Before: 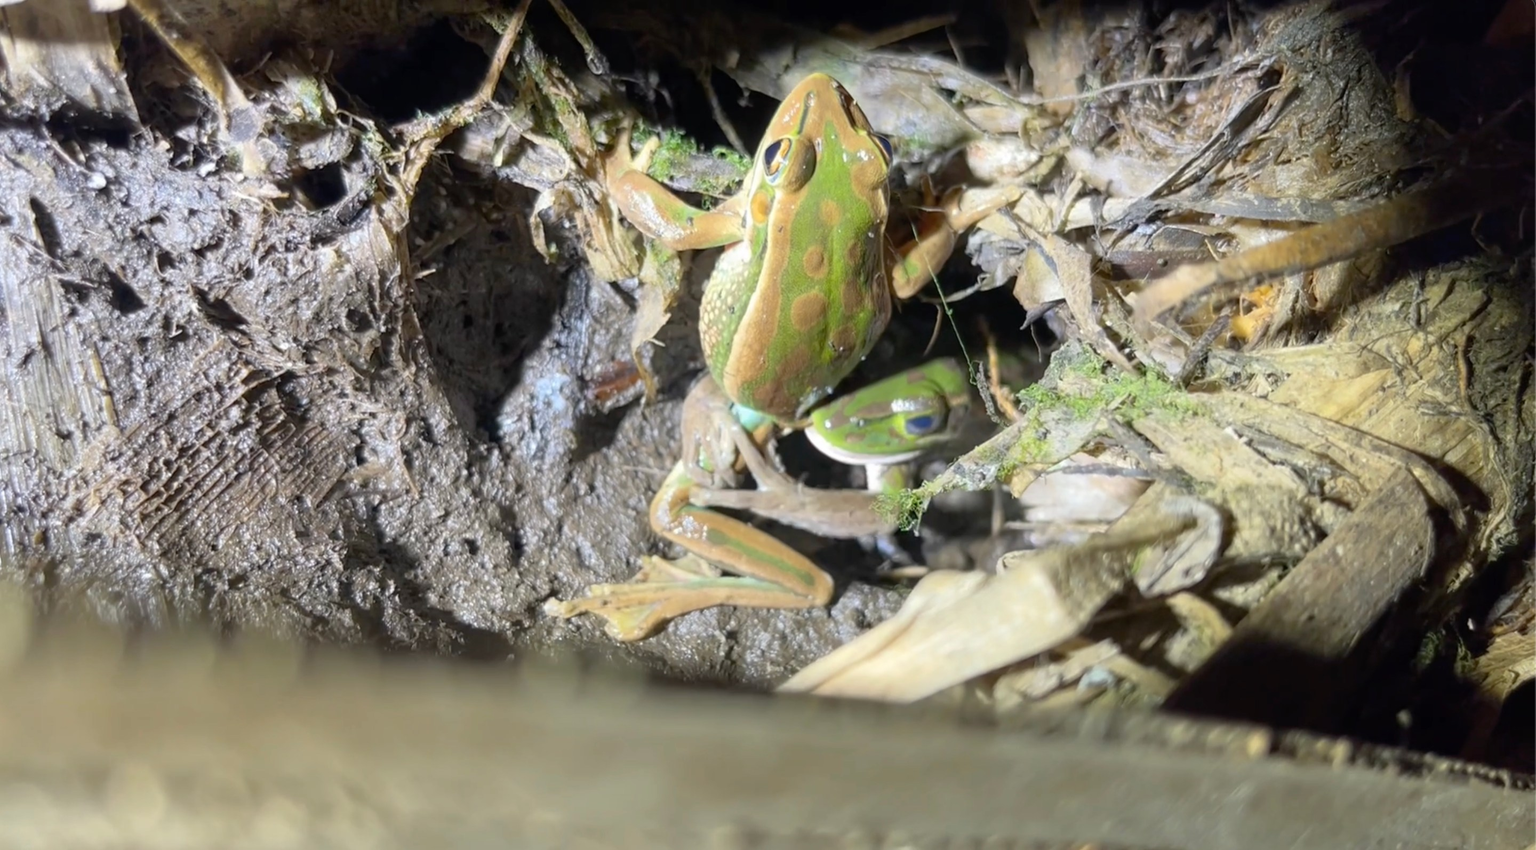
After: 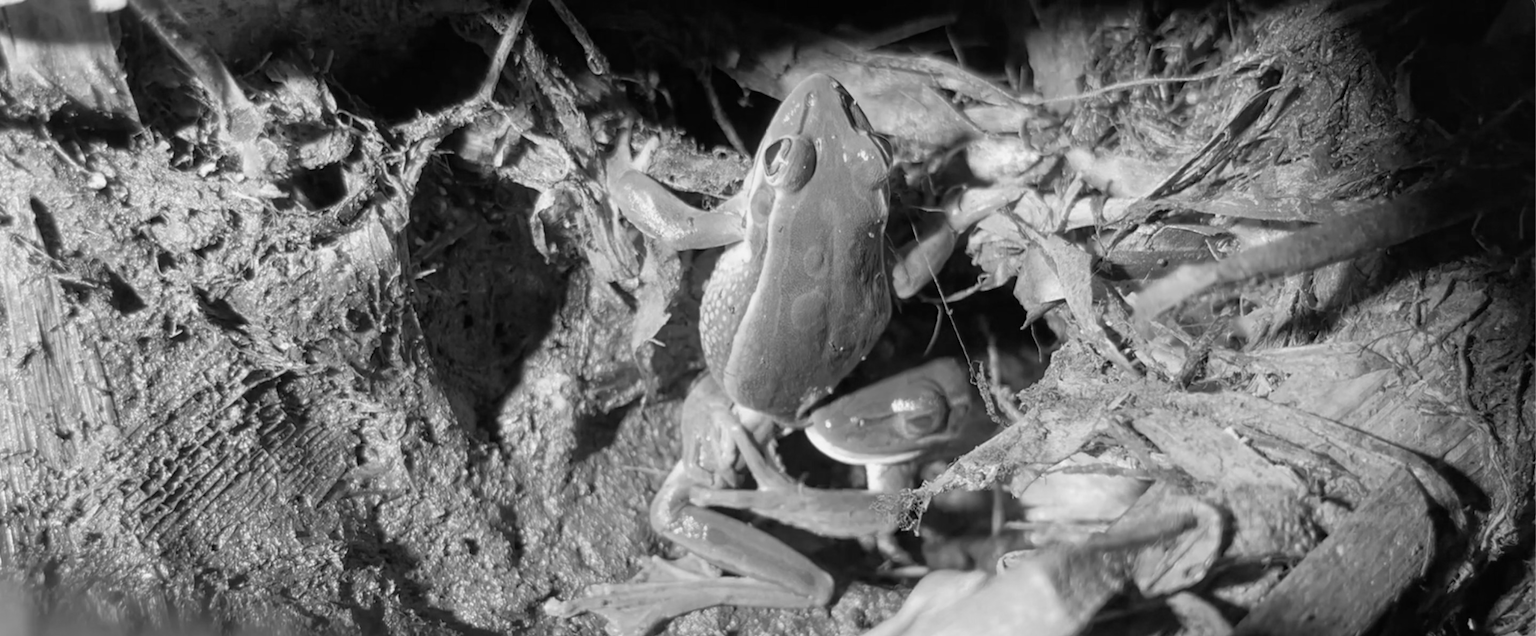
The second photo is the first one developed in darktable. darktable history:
crop: bottom 24.967%
color calibration: output gray [0.253, 0.26, 0.487, 0], gray › normalize channels true, illuminant same as pipeline (D50), adaptation XYZ, x 0.346, y 0.359, gamut compression 0
color balance rgb: linear chroma grading › shadows -3%, linear chroma grading › highlights -4%
